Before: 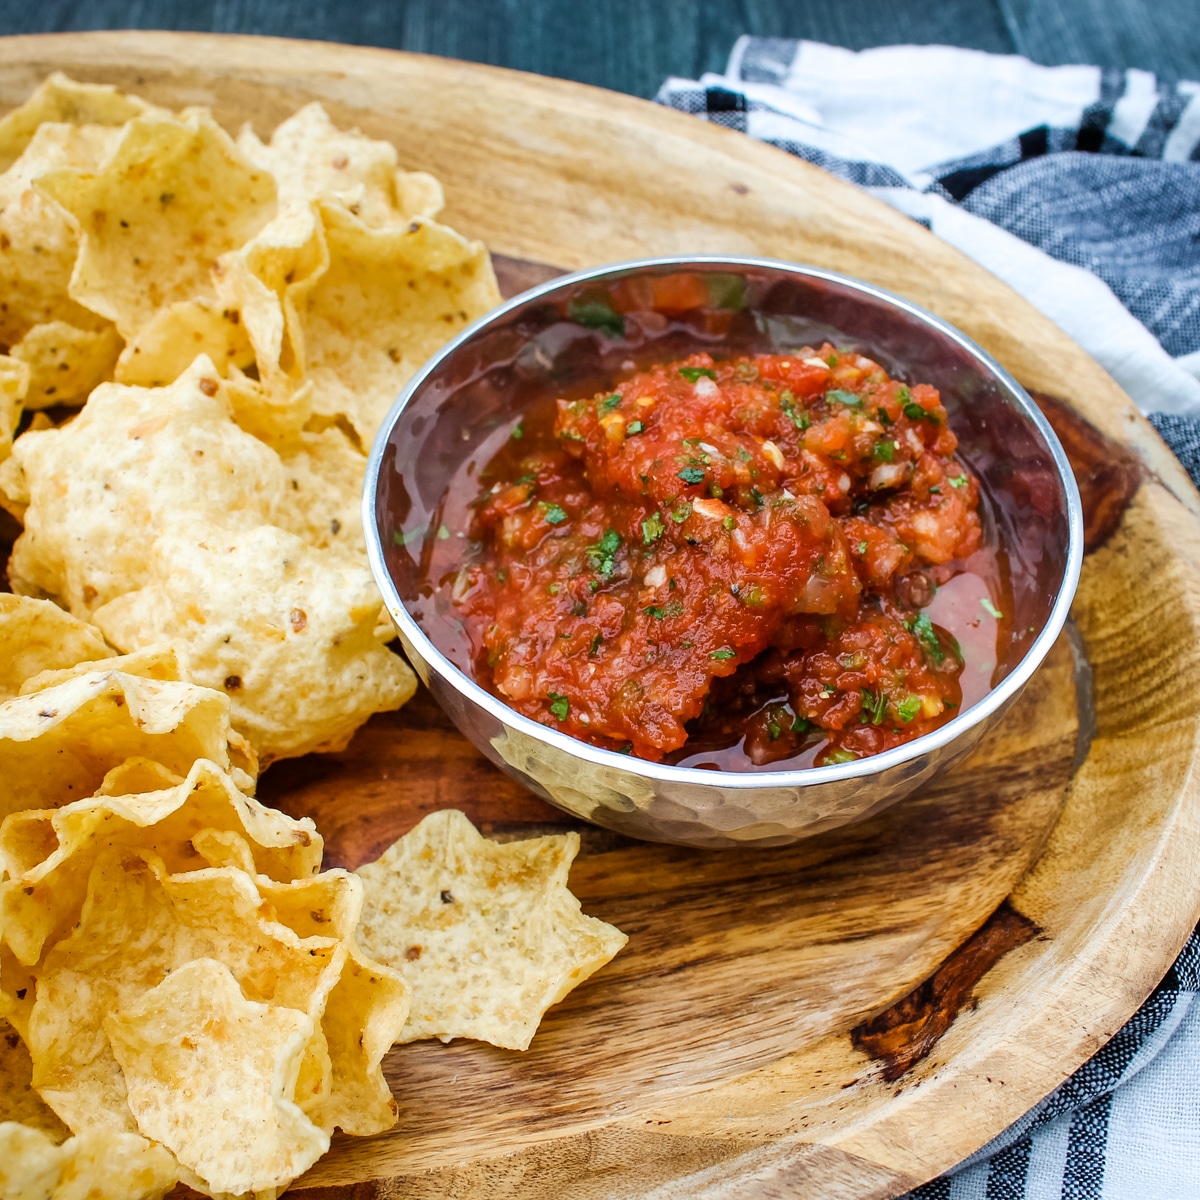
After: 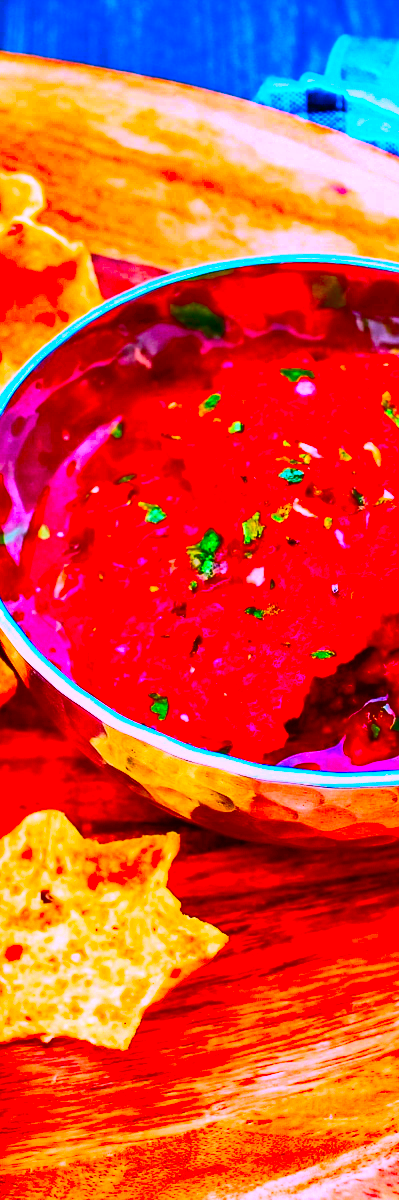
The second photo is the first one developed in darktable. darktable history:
exposure: black level correction 0, exposure 0.4 EV, compensate exposure bias true, compensate highlight preservation false
crop: left 33.36%, right 33.36%
vibrance: vibrance 50%
contrast brightness saturation: contrast 0.4, brightness 0.05, saturation 0.25
haze removal: strength 0.4, distance 0.22, compatibility mode true, adaptive false
white balance: red 1.042, blue 1.17
color correction: saturation 3
